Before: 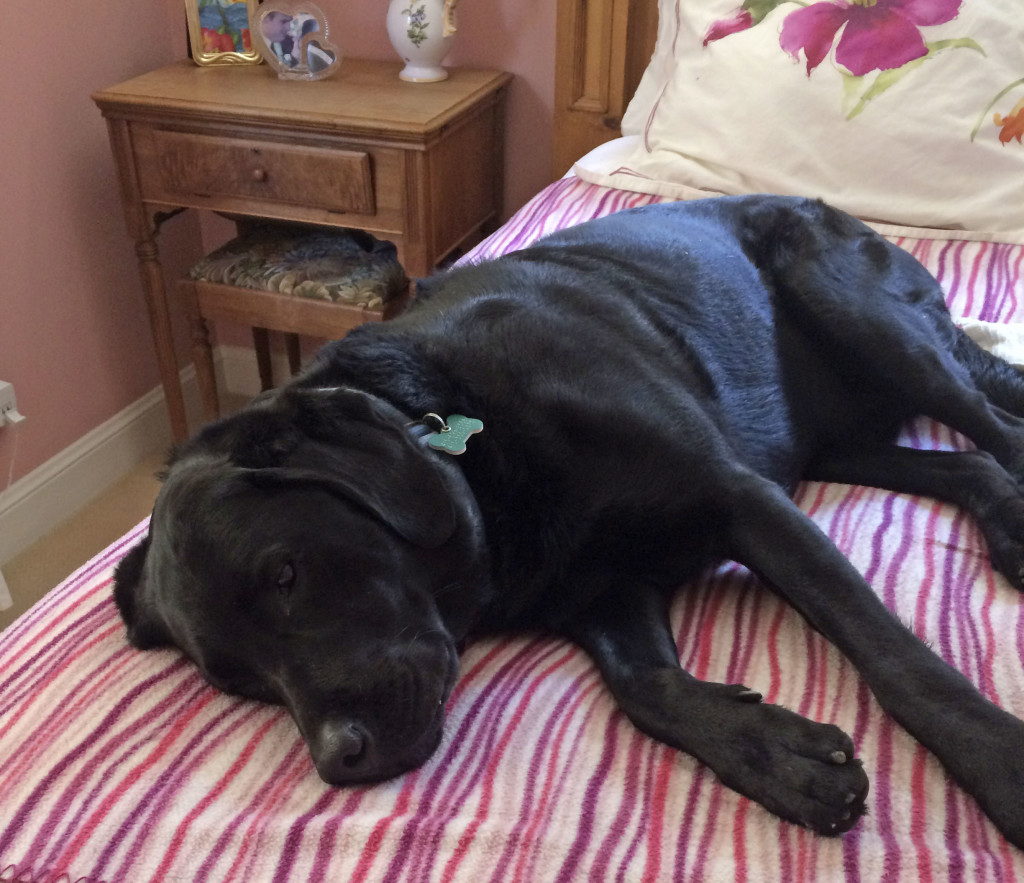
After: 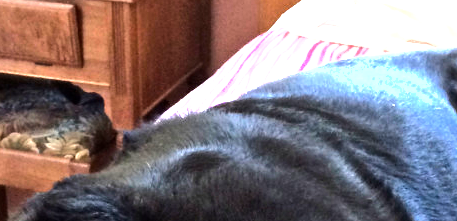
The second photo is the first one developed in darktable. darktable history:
tone equalizer: -8 EV -1.08 EV, -7 EV -1.01 EV, -6 EV -0.867 EV, -5 EV -0.578 EV, -3 EV 0.578 EV, -2 EV 0.867 EV, -1 EV 1.01 EV, +0 EV 1.08 EV, edges refinement/feathering 500, mask exposure compensation -1.57 EV, preserve details no
shadows and highlights: shadows 10, white point adjustment 1, highlights -40
exposure: black level correction 0.001, exposure 0.955 EV, compensate exposure bias true, compensate highlight preservation false
crop: left 28.64%, top 16.832%, right 26.637%, bottom 58.055%
